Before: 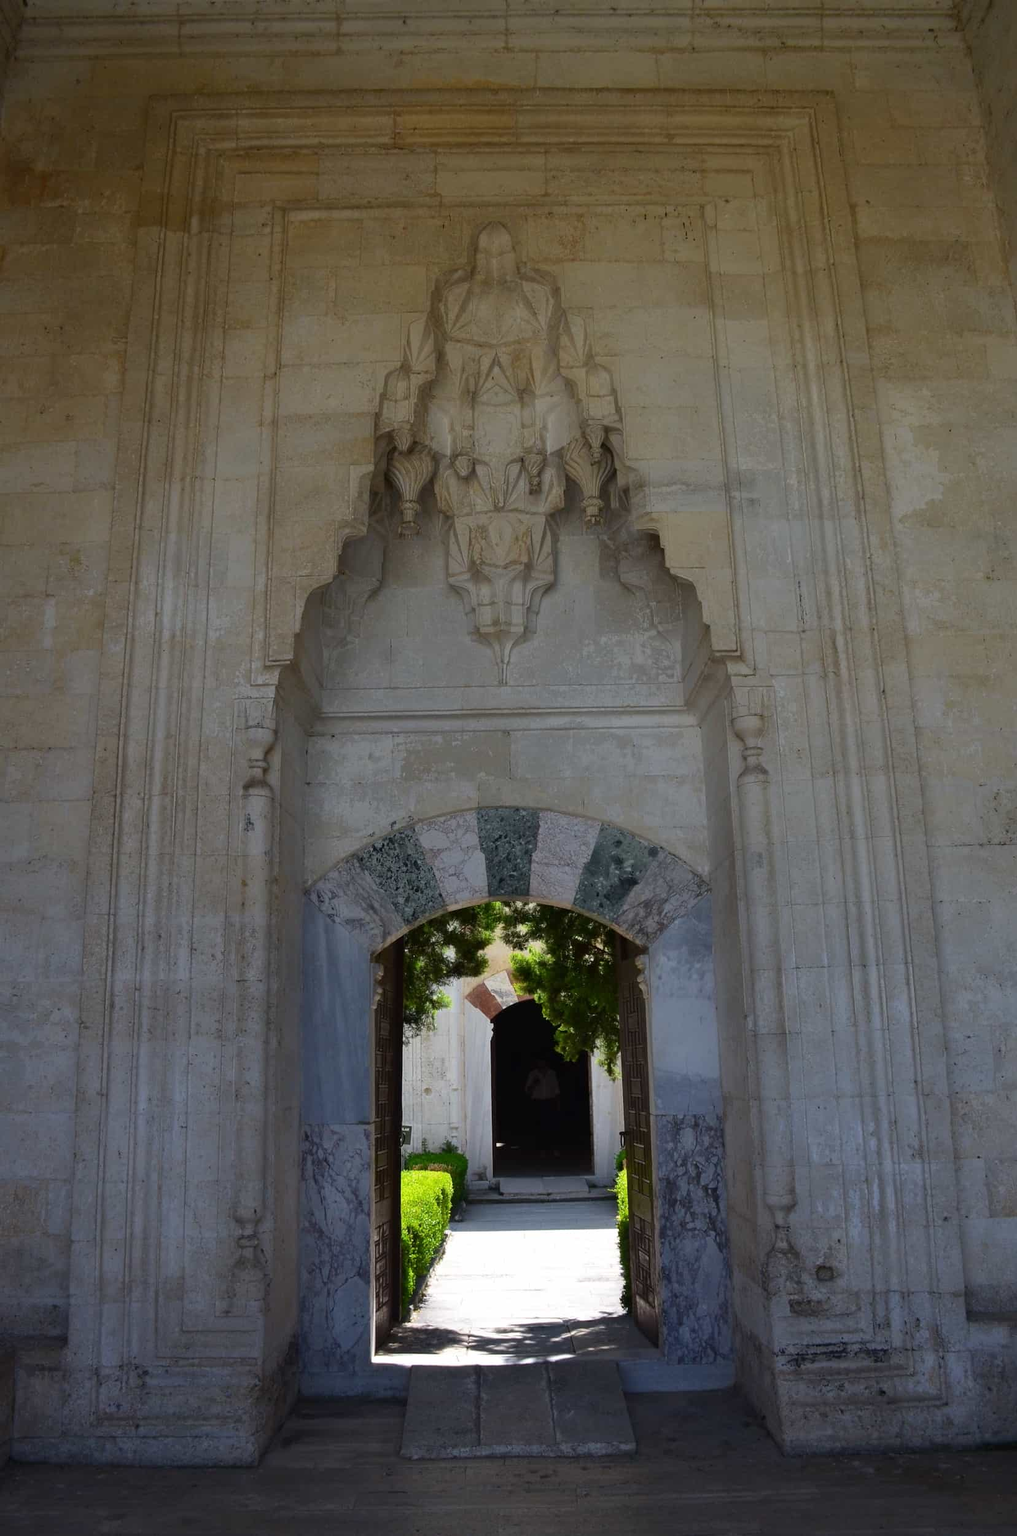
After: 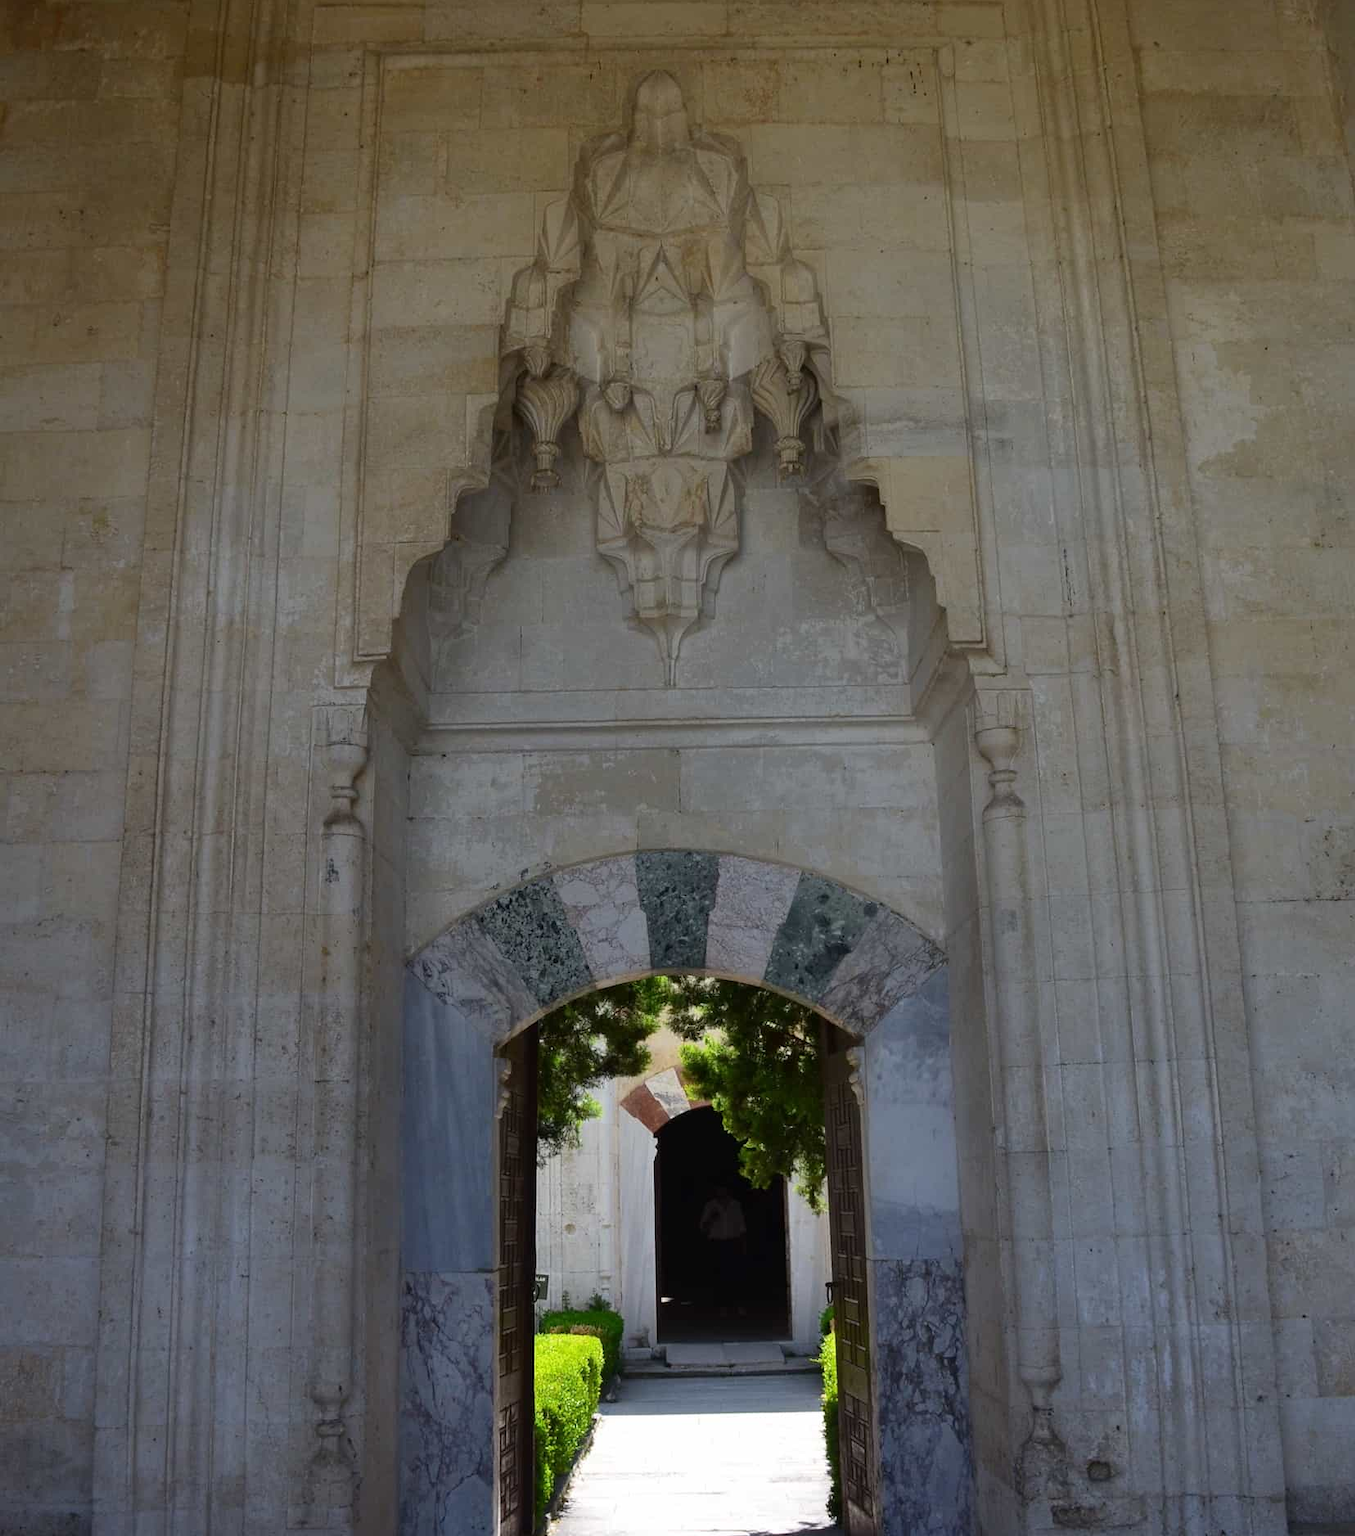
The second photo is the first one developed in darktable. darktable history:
crop: top 11.014%, bottom 13.888%
